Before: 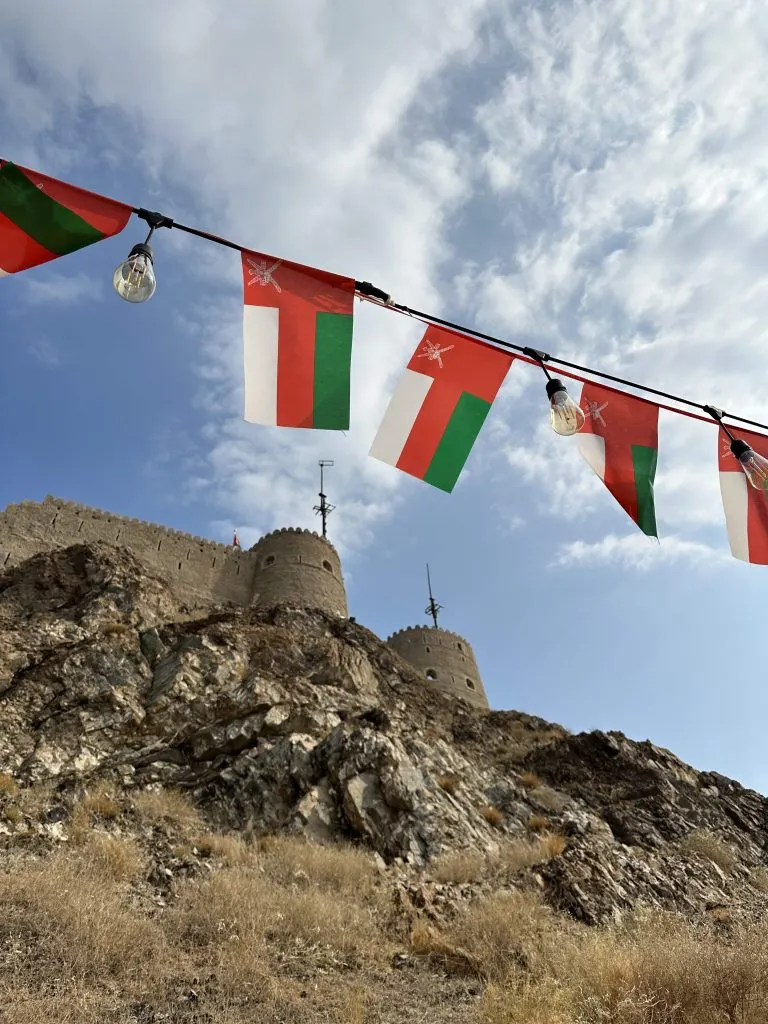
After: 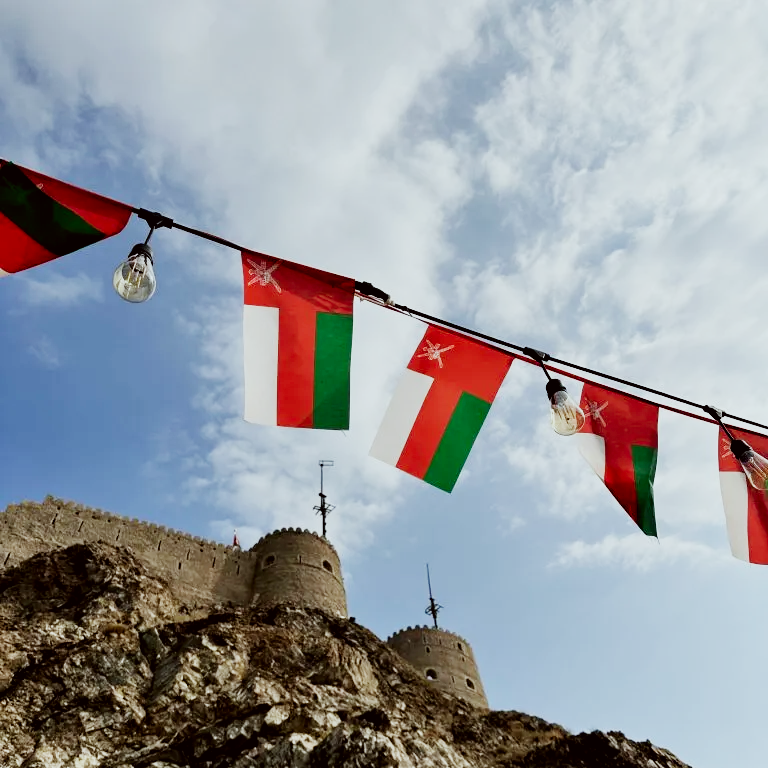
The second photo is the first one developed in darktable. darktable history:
sigmoid: contrast 1.7, skew -0.2, preserve hue 0%, red attenuation 0.1, red rotation 0.035, green attenuation 0.1, green rotation -0.017, blue attenuation 0.15, blue rotation -0.052, base primaries Rec2020
crop: bottom 24.988%
exposure: black level correction 0.007, exposure 0.159 EV, compensate highlight preservation false
color correction: highlights a* -2.73, highlights b* -2.09, shadows a* 2.41, shadows b* 2.73
